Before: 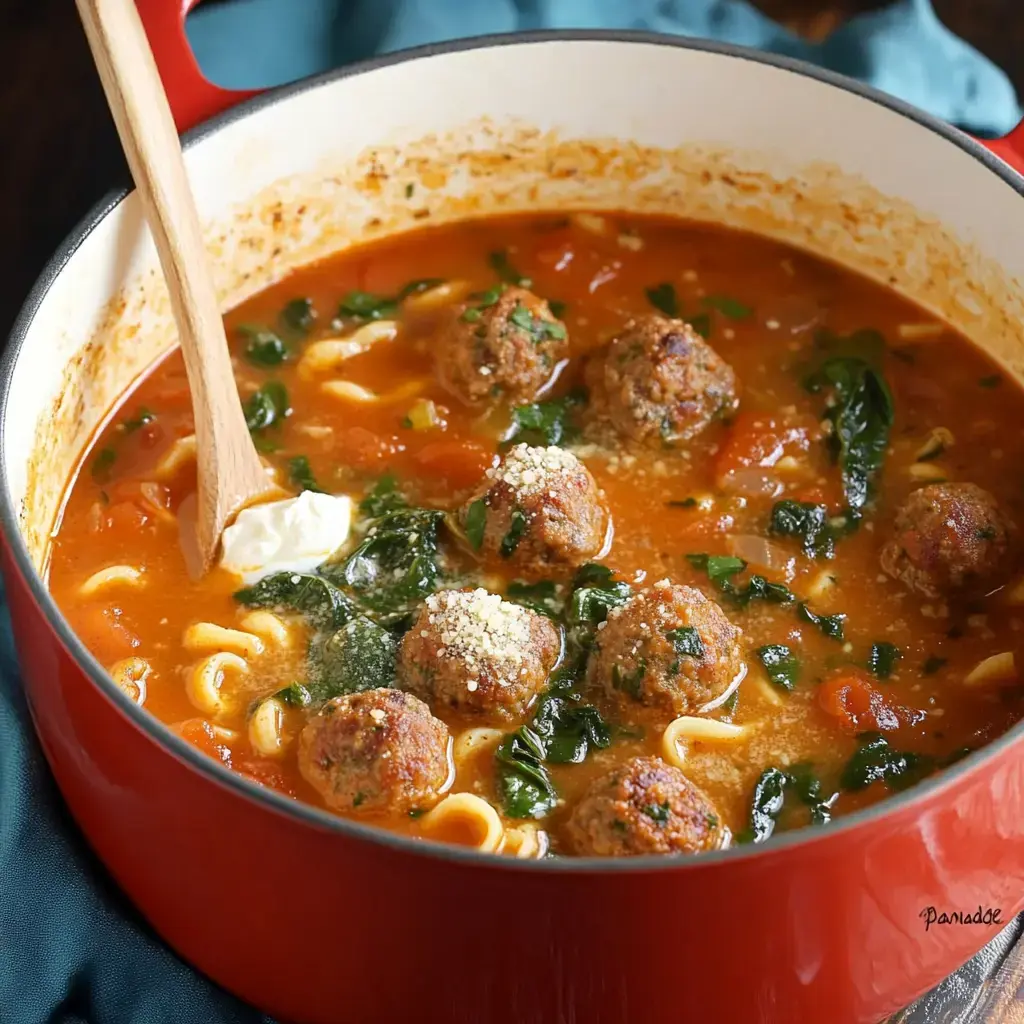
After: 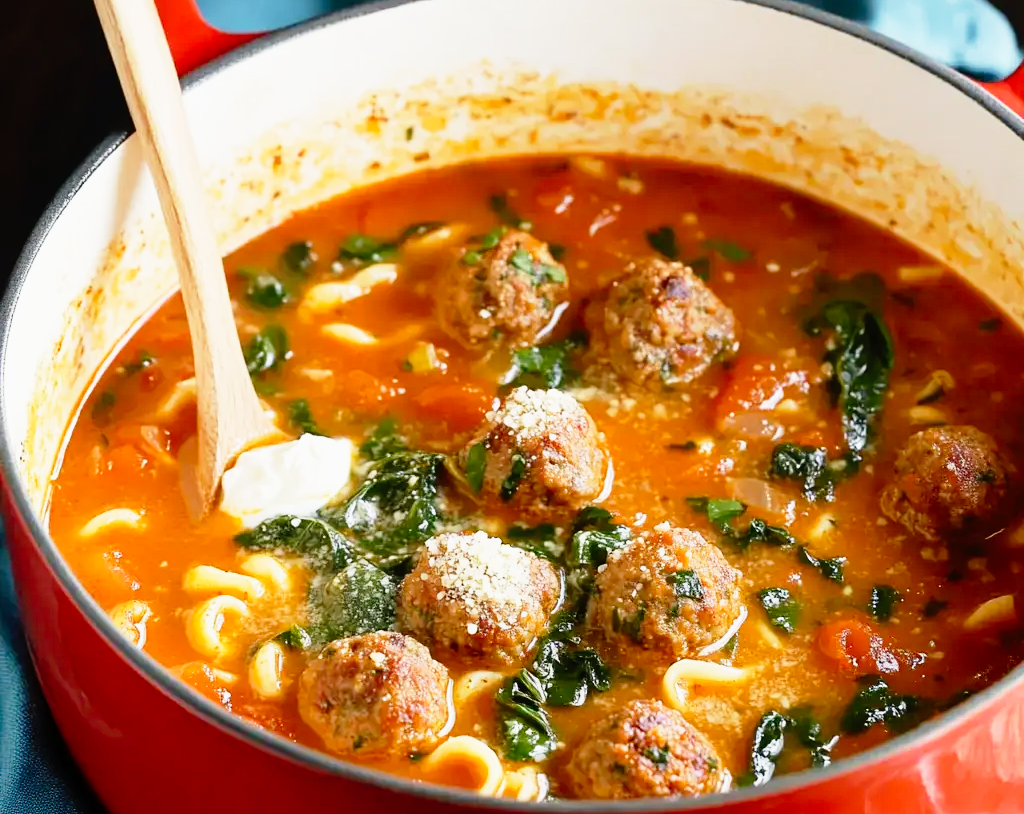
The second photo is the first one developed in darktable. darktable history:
crop and rotate: top 5.657%, bottom 14.85%
exposure: exposure -0.569 EV, compensate highlight preservation false
base curve: curves: ch0 [(0, 0) (0.012, 0.01) (0.073, 0.168) (0.31, 0.711) (0.645, 0.957) (1, 1)], preserve colors none
